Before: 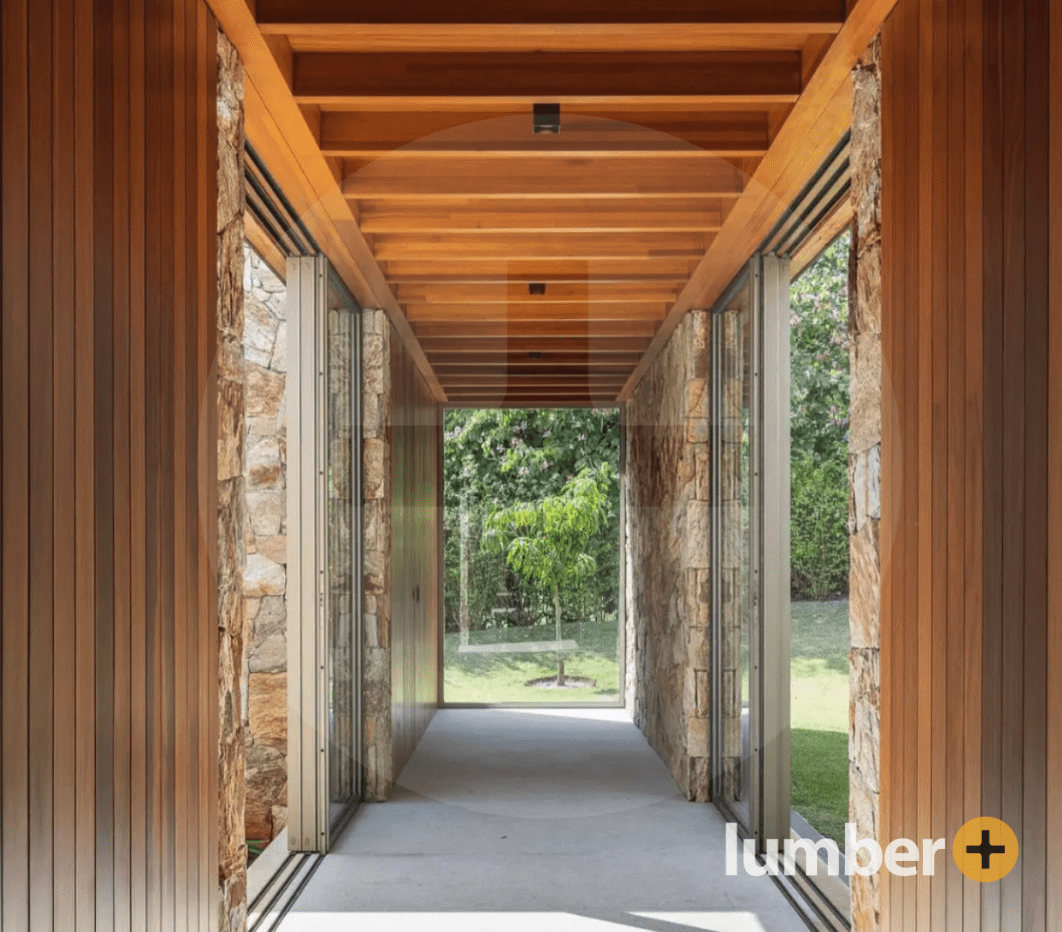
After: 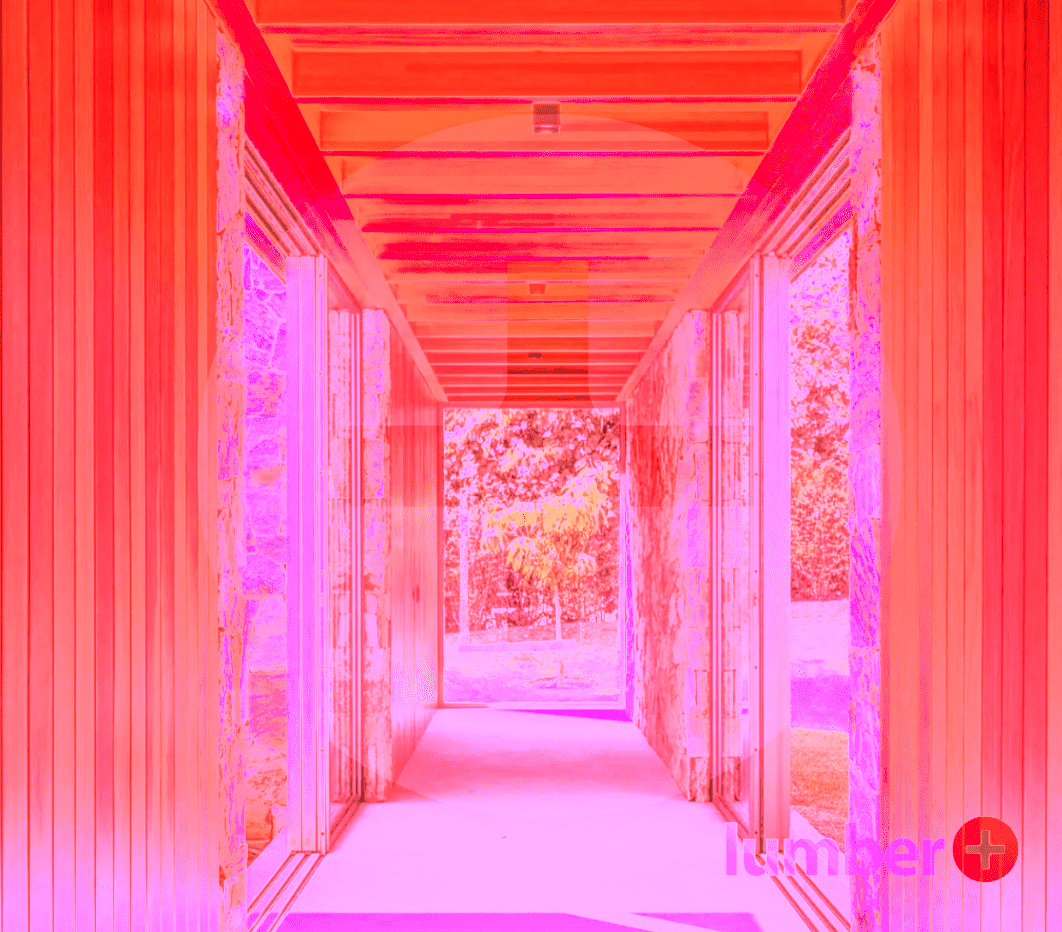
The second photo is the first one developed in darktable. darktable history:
local contrast: on, module defaults
white balance: red 4.26, blue 1.802
